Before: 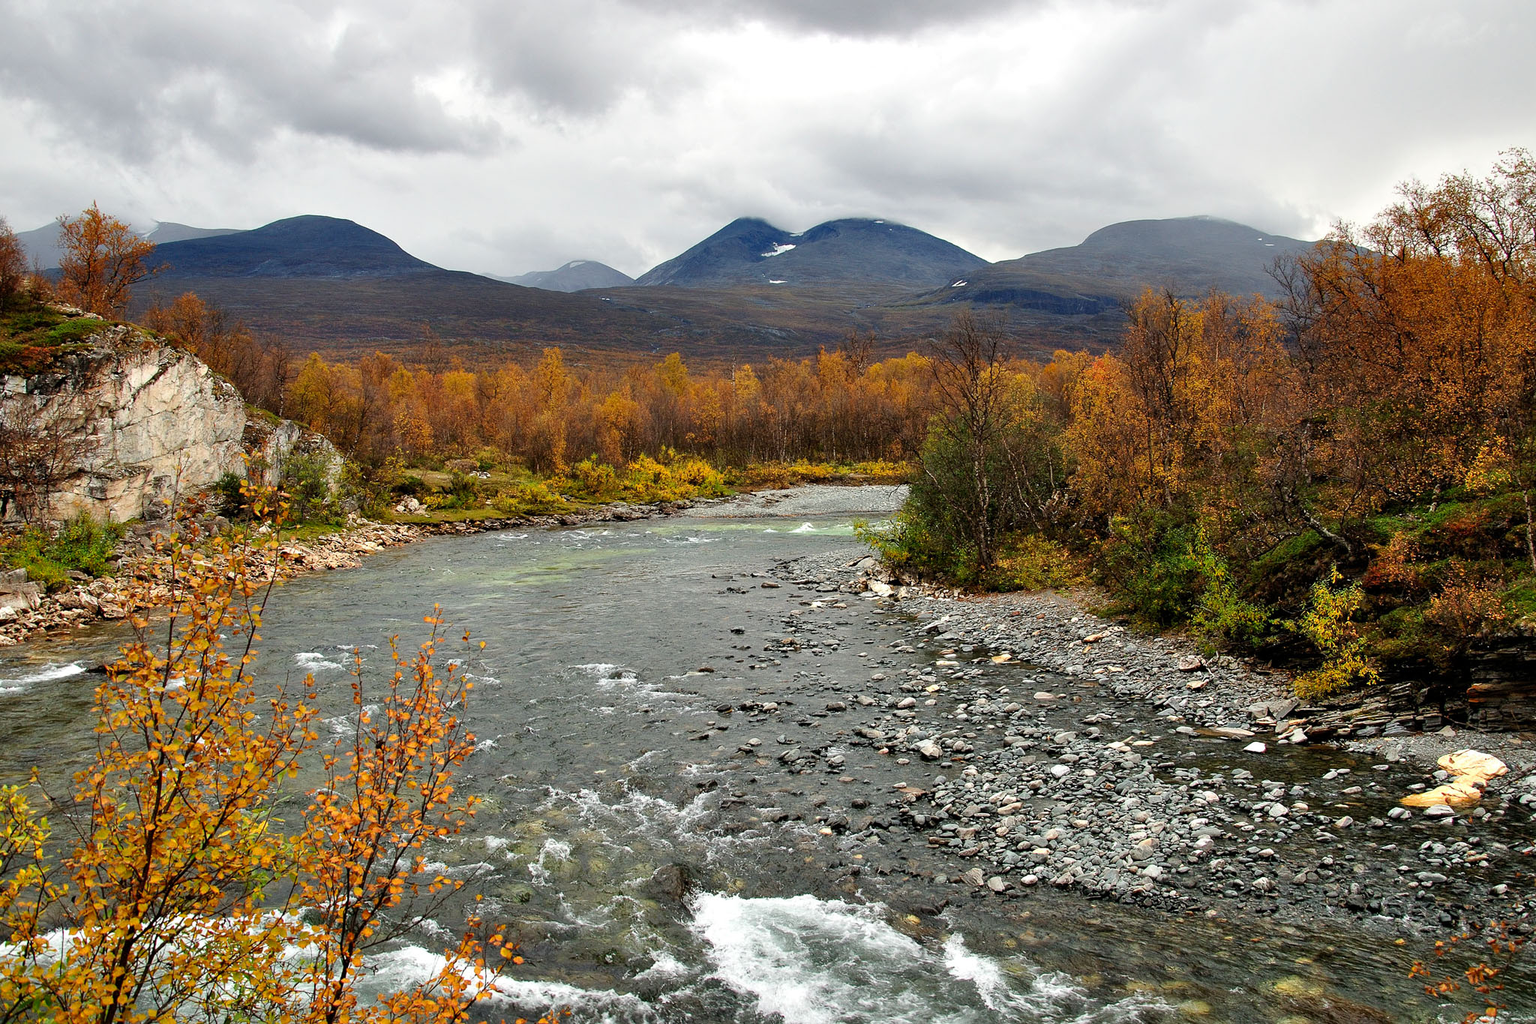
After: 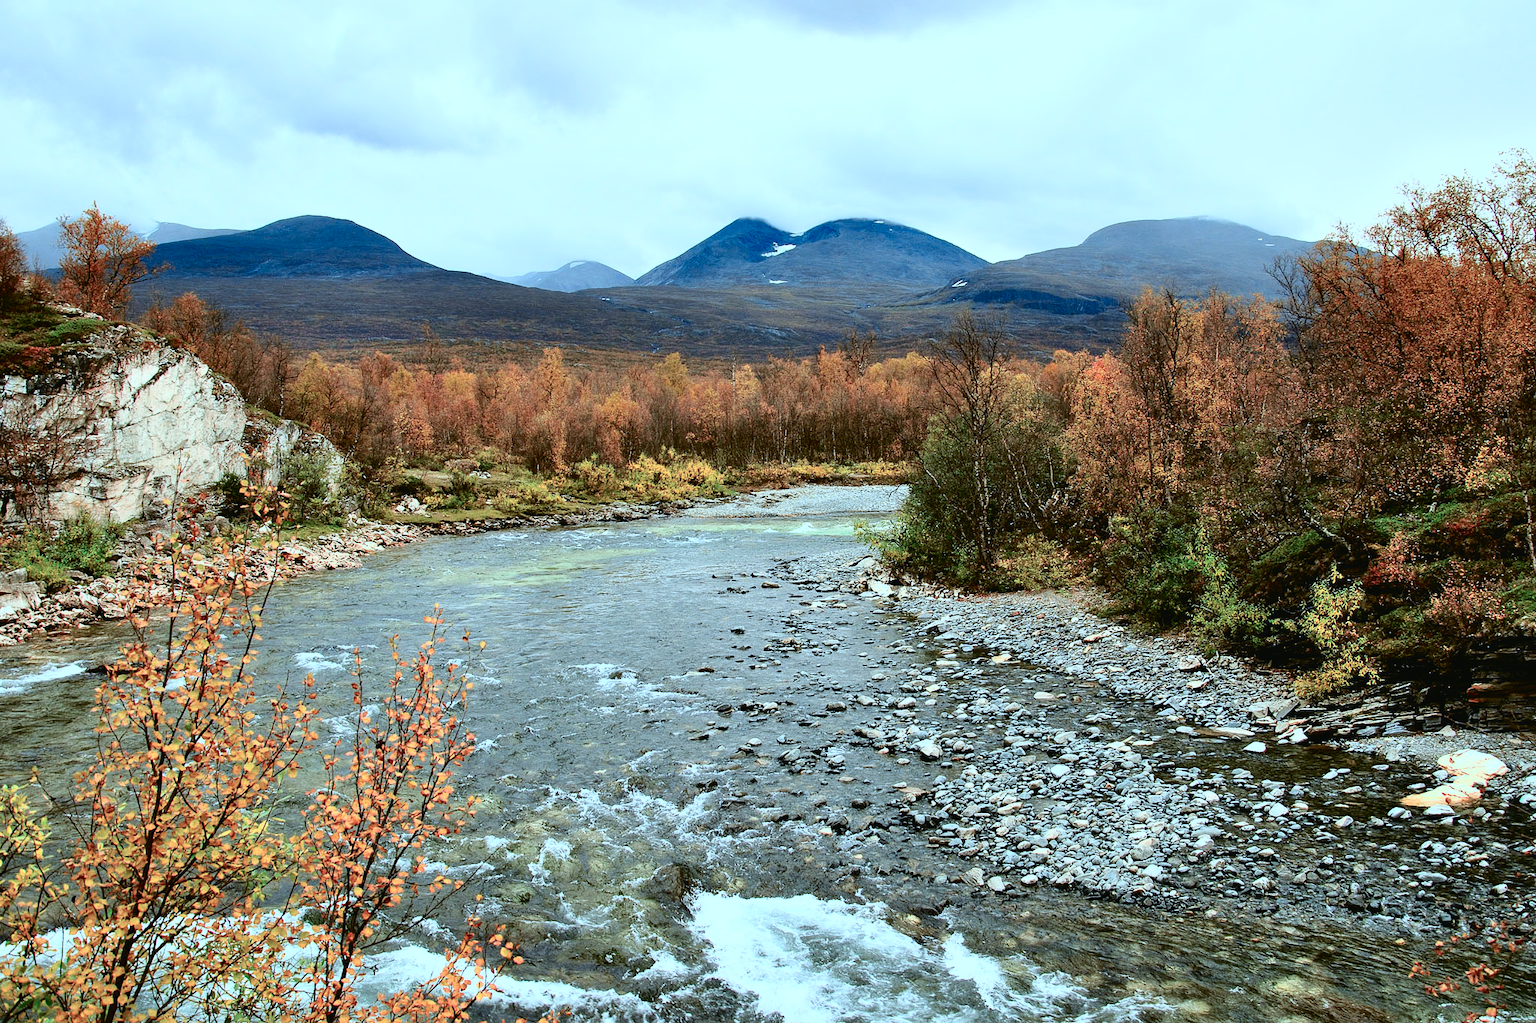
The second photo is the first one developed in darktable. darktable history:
tone curve: curves: ch0 [(0, 0.023) (0.087, 0.065) (0.184, 0.168) (0.45, 0.54) (0.57, 0.683) (0.706, 0.841) (0.877, 0.948) (1, 0.984)]; ch1 [(0, 0) (0.388, 0.369) (0.447, 0.447) (0.505, 0.5) (0.534, 0.528) (0.57, 0.571) (0.592, 0.602) (0.644, 0.663) (1, 1)]; ch2 [(0, 0) (0.314, 0.223) (0.427, 0.405) (0.492, 0.496) (0.524, 0.547) (0.534, 0.57) (0.583, 0.605) (0.673, 0.667) (1, 1)], color space Lab, independent channels, preserve colors none
color correction: highlights a* -9.35, highlights b* -23.15
